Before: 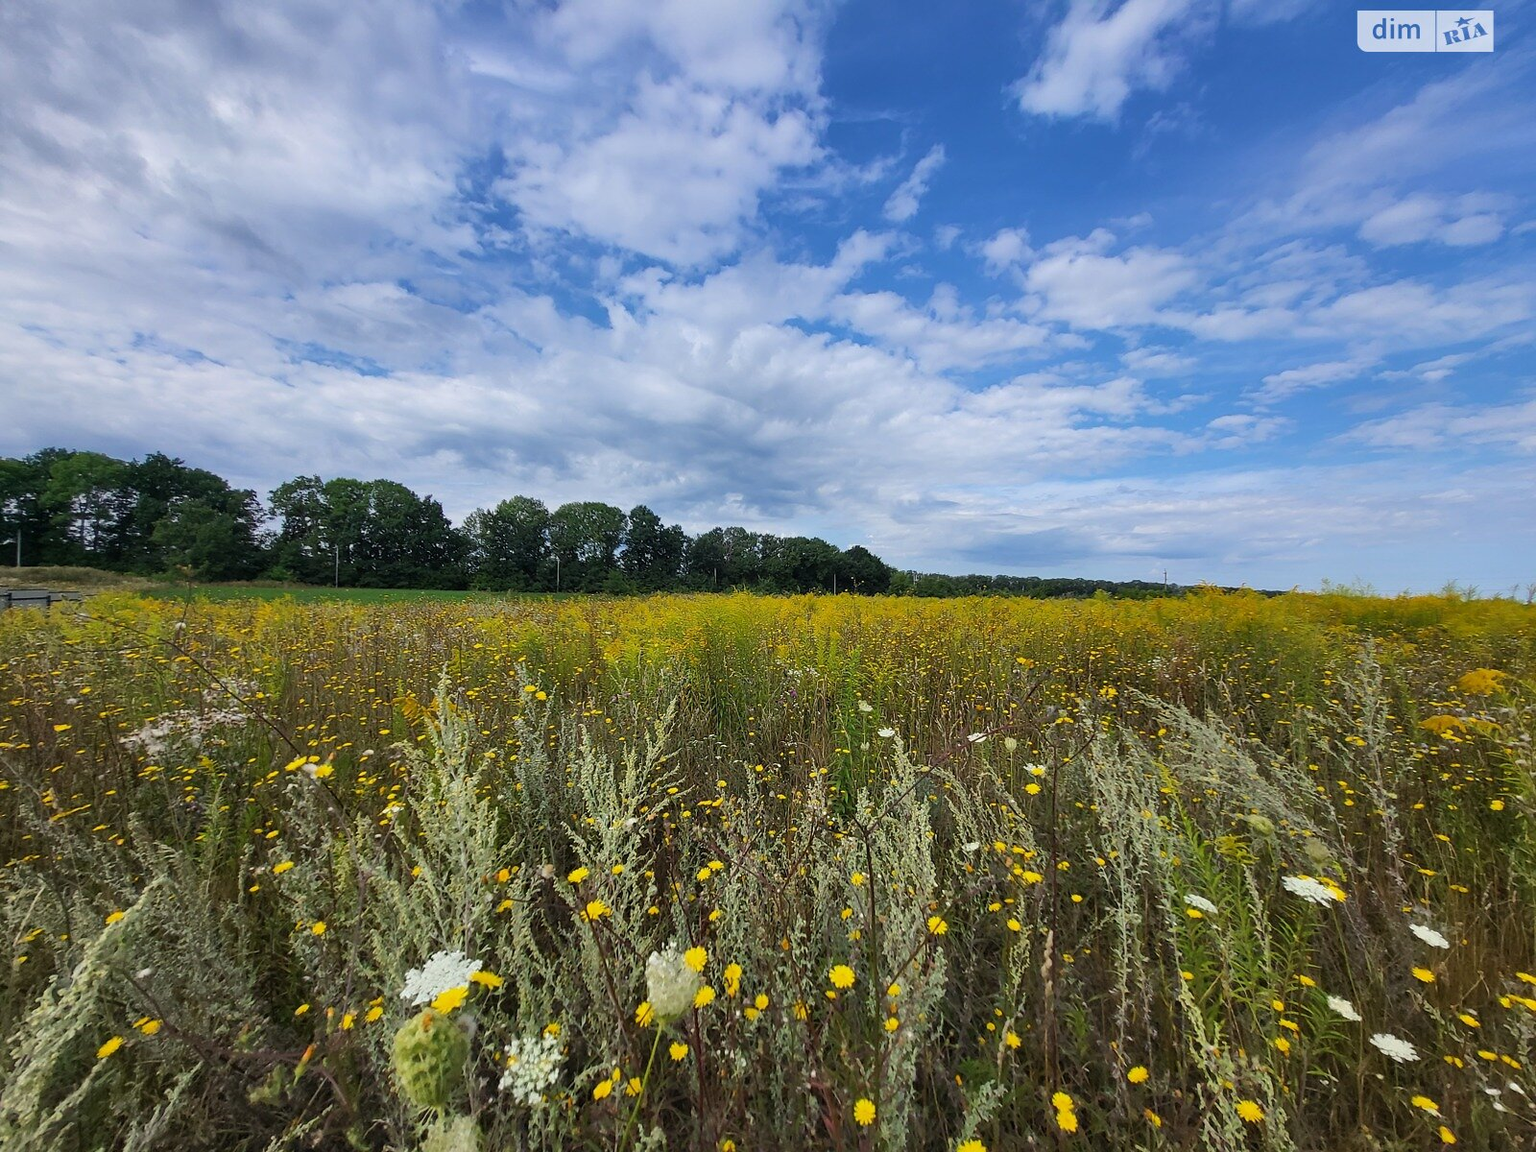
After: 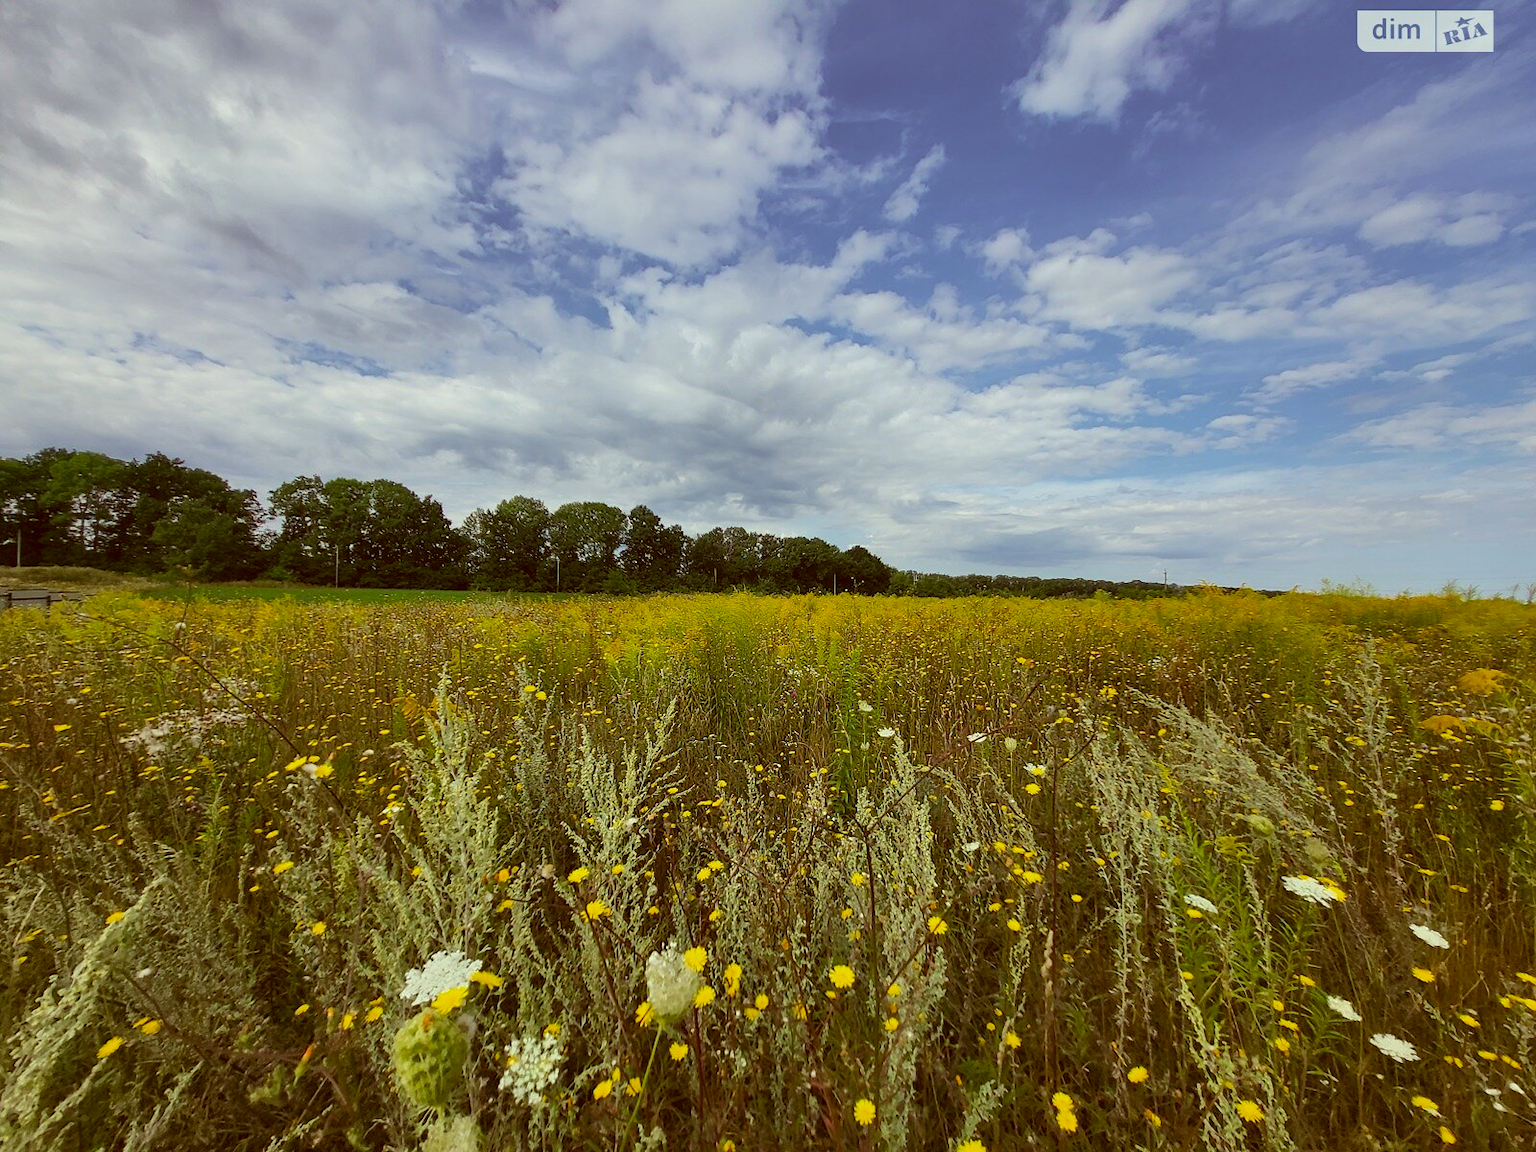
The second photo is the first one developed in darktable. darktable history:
color correction: highlights a* -6.12, highlights b* 9.1, shadows a* 10.7, shadows b* 23.72
